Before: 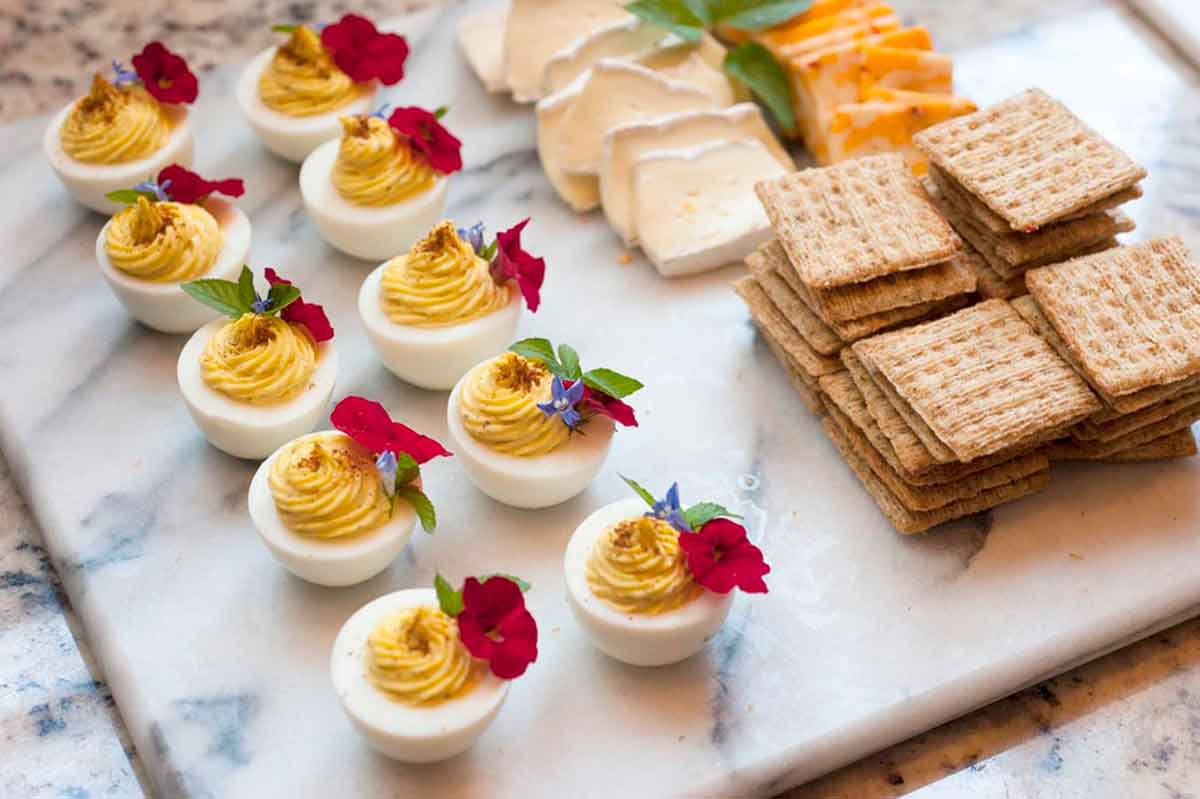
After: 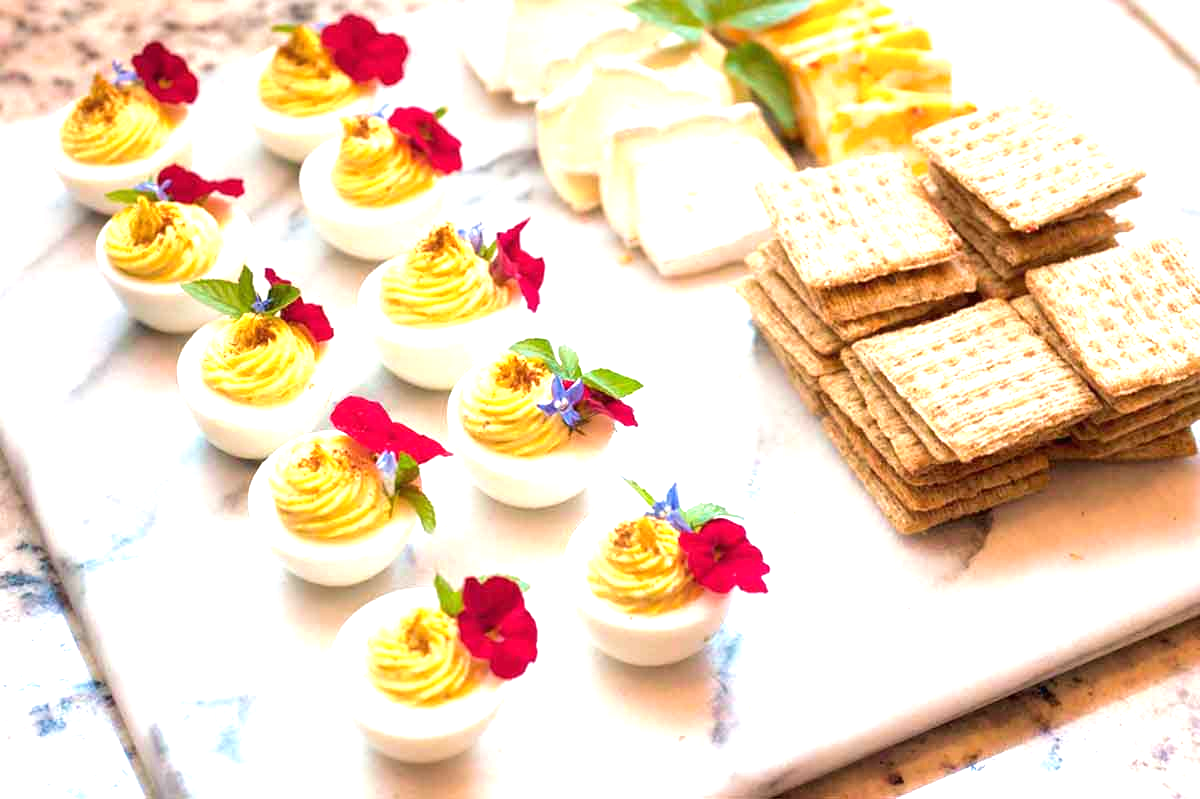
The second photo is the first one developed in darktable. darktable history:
velvia: on, module defaults
exposure: black level correction 0, exposure 1.107 EV, compensate highlight preservation false
